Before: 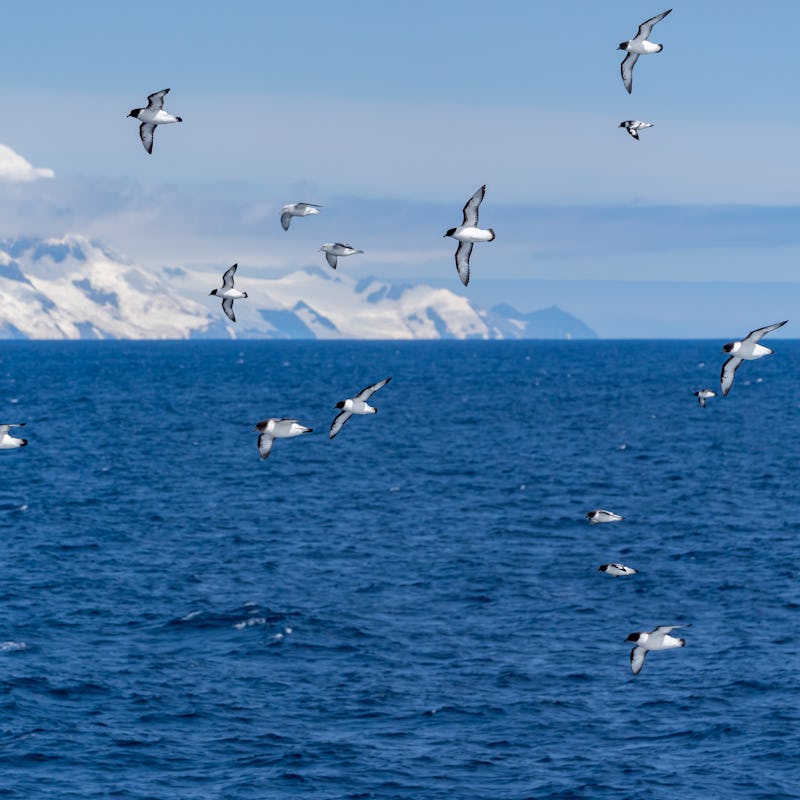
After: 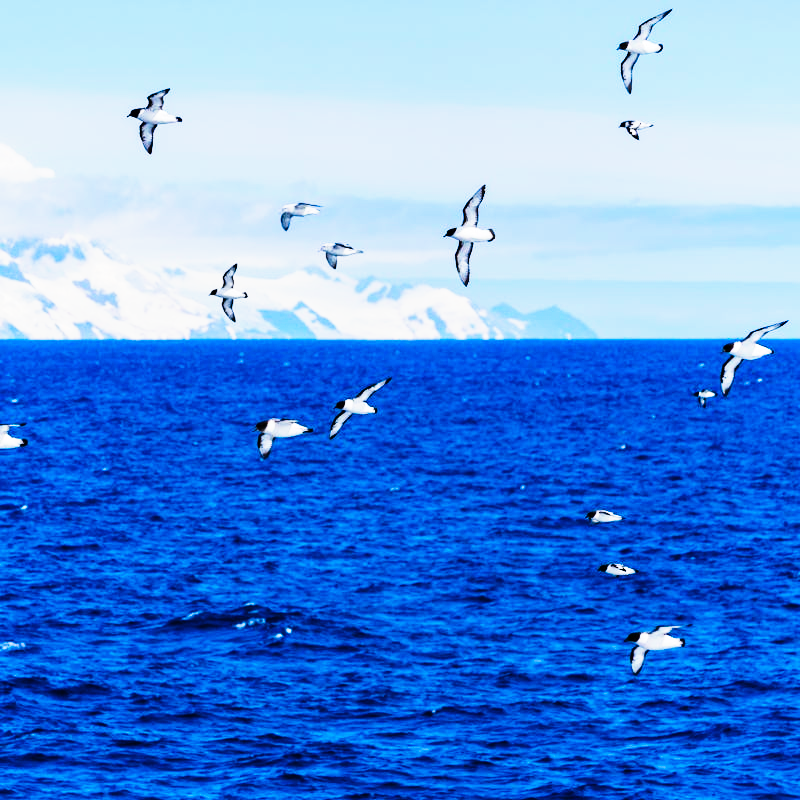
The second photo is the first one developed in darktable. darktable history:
color balance rgb: perceptual saturation grading › global saturation 3.429%, perceptual brilliance grading › mid-tones 9.38%, perceptual brilliance grading › shadows 15.048%, global vibrance 20%
tone curve: curves: ch0 [(0, 0) (0.003, 0.001) (0.011, 0.005) (0.025, 0.01) (0.044, 0.016) (0.069, 0.019) (0.1, 0.024) (0.136, 0.03) (0.177, 0.045) (0.224, 0.071) (0.277, 0.122) (0.335, 0.202) (0.399, 0.326) (0.468, 0.471) (0.543, 0.638) (0.623, 0.798) (0.709, 0.913) (0.801, 0.97) (0.898, 0.983) (1, 1)], preserve colors none
